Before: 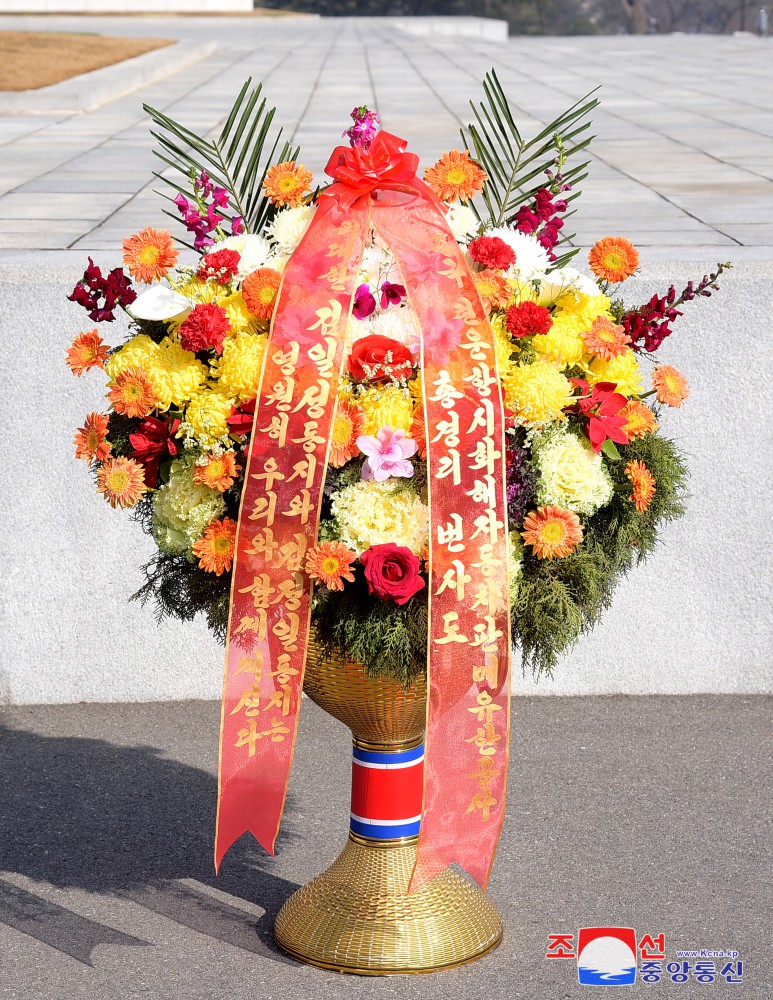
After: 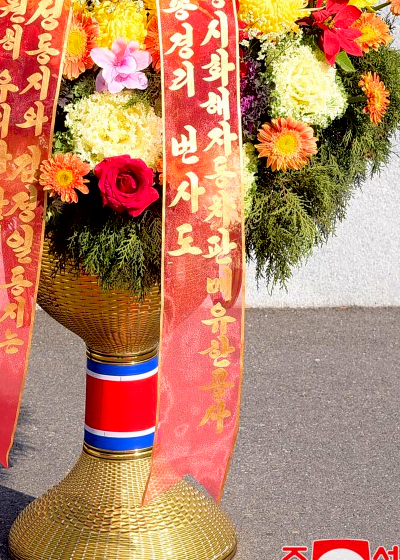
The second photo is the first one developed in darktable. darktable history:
crop: left 34.479%, top 38.822%, right 13.718%, bottom 5.172%
velvia: on, module defaults
contrast brightness saturation: saturation 0.1
exposure: black level correction 0.007, compensate highlight preservation false
